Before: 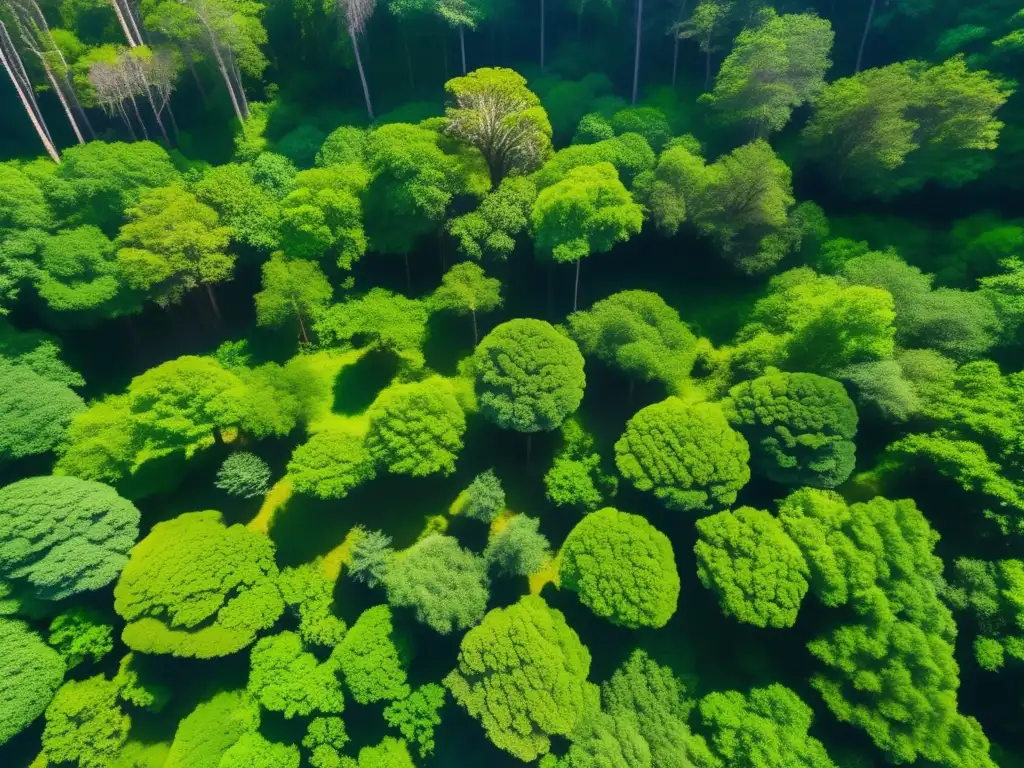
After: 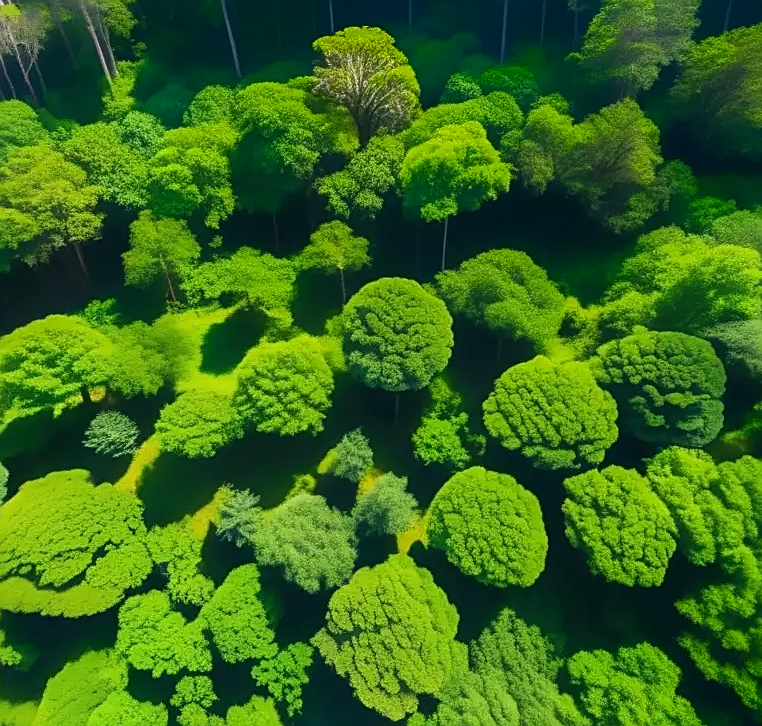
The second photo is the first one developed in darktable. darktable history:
crop and rotate: left 12.93%, top 5.401%, right 12.619%
sharpen: on, module defaults
shadows and highlights: shadows -71.14, highlights 36.83, shadows color adjustment 99.15%, highlights color adjustment 0.389%, soften with gaussian
